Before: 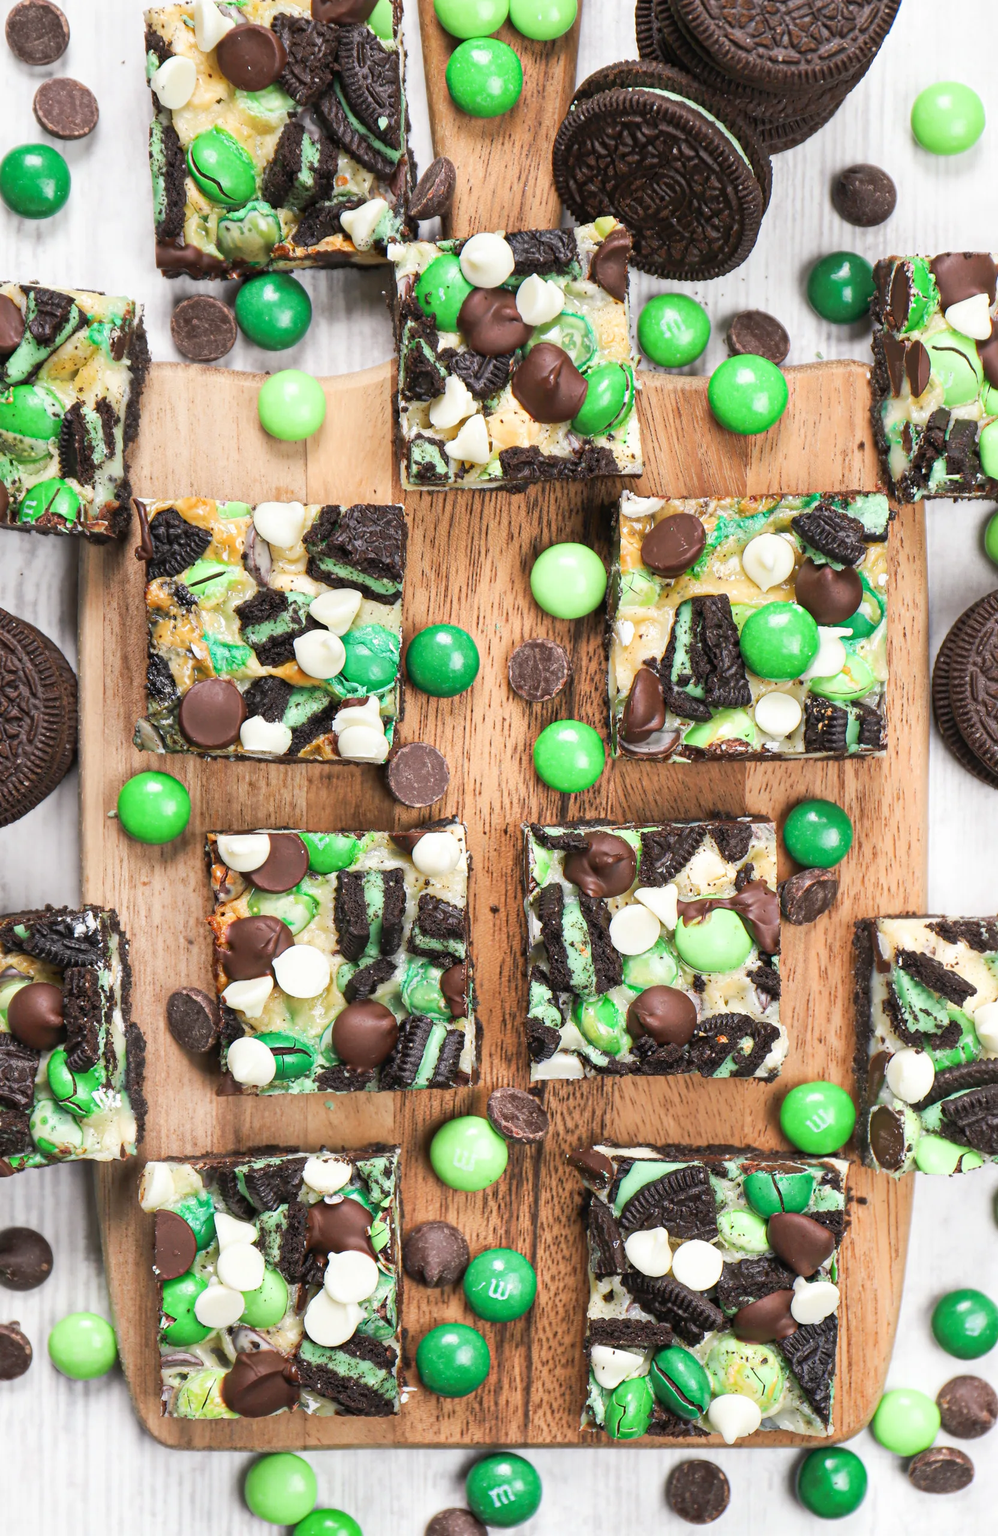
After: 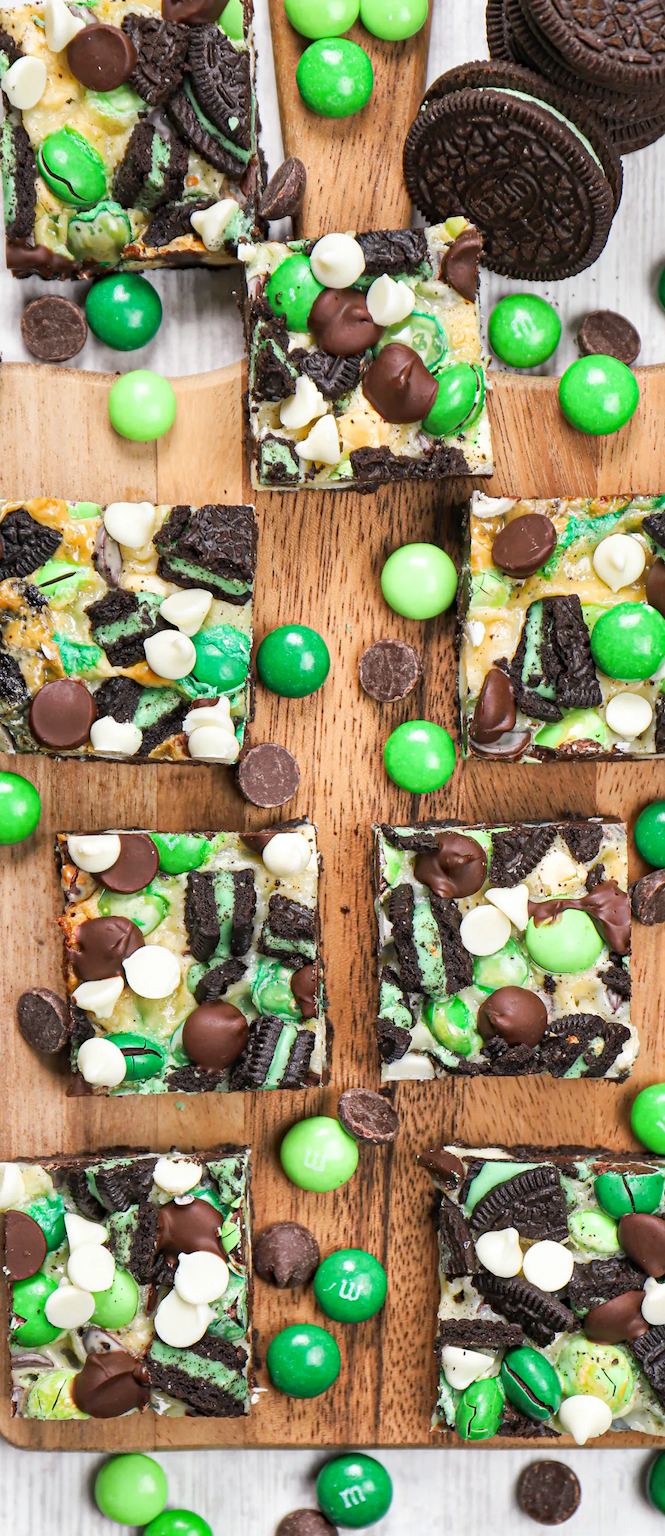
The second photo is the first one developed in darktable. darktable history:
haze removal: strength 0.29, distance 0.25, compatibility mode true, adaptive false
crop and rotate: left 15.055%, right 18.278%
